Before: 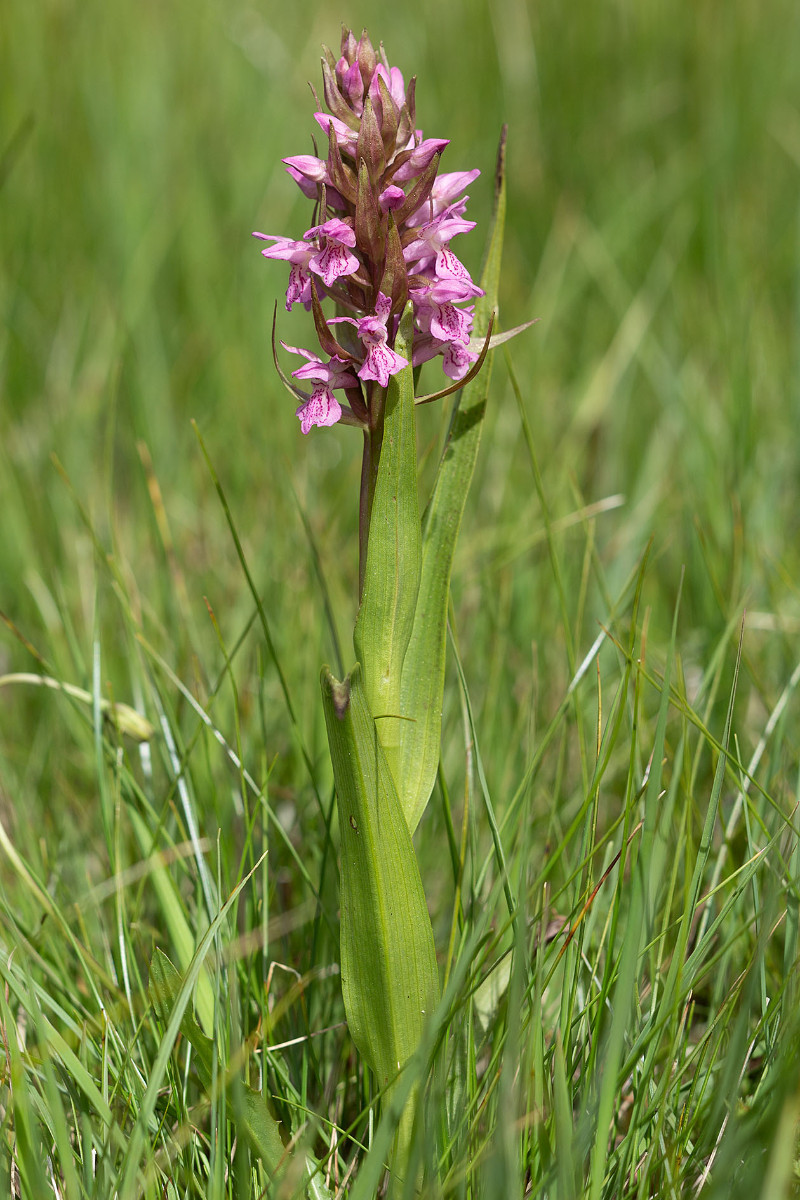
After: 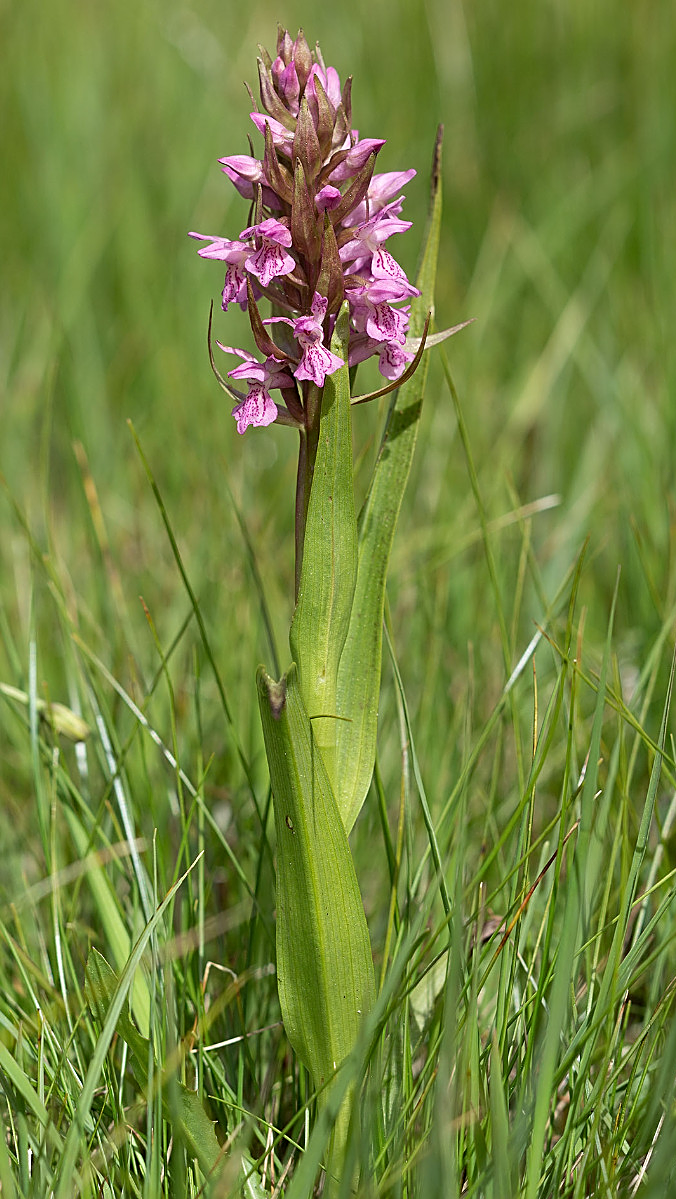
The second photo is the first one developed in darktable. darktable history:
crop: left 8.089%, right 7.369%
sharpen: on, module defaults
